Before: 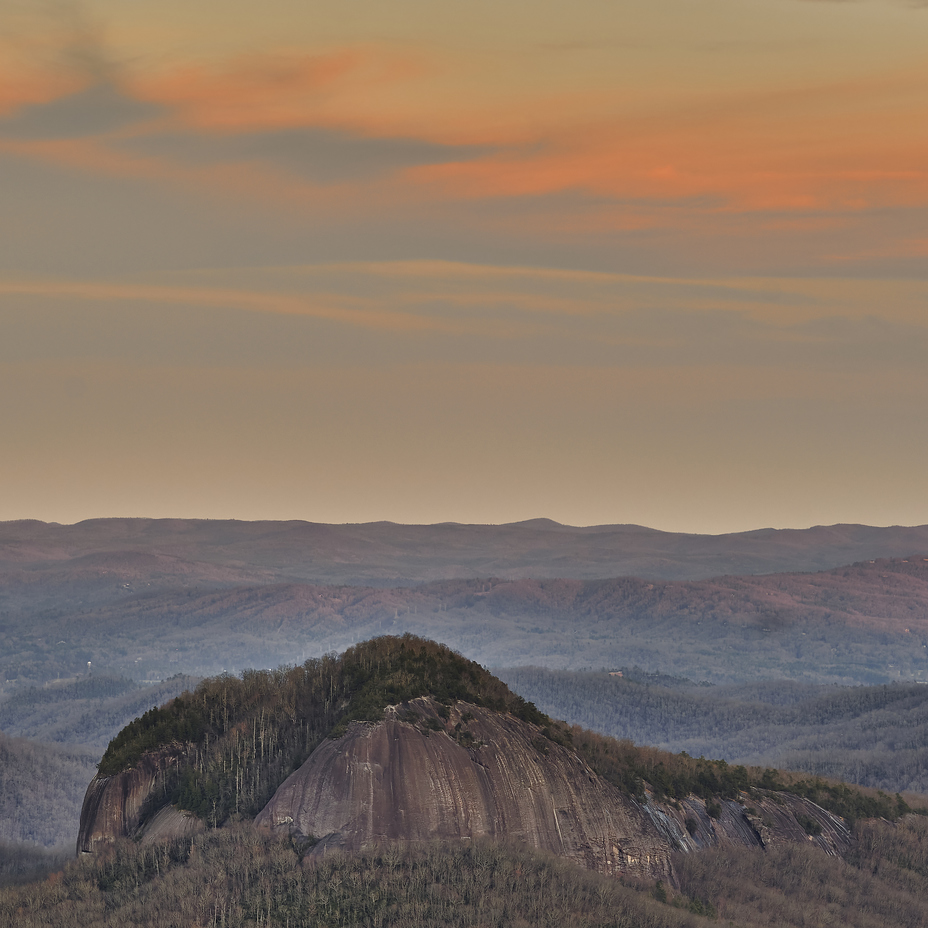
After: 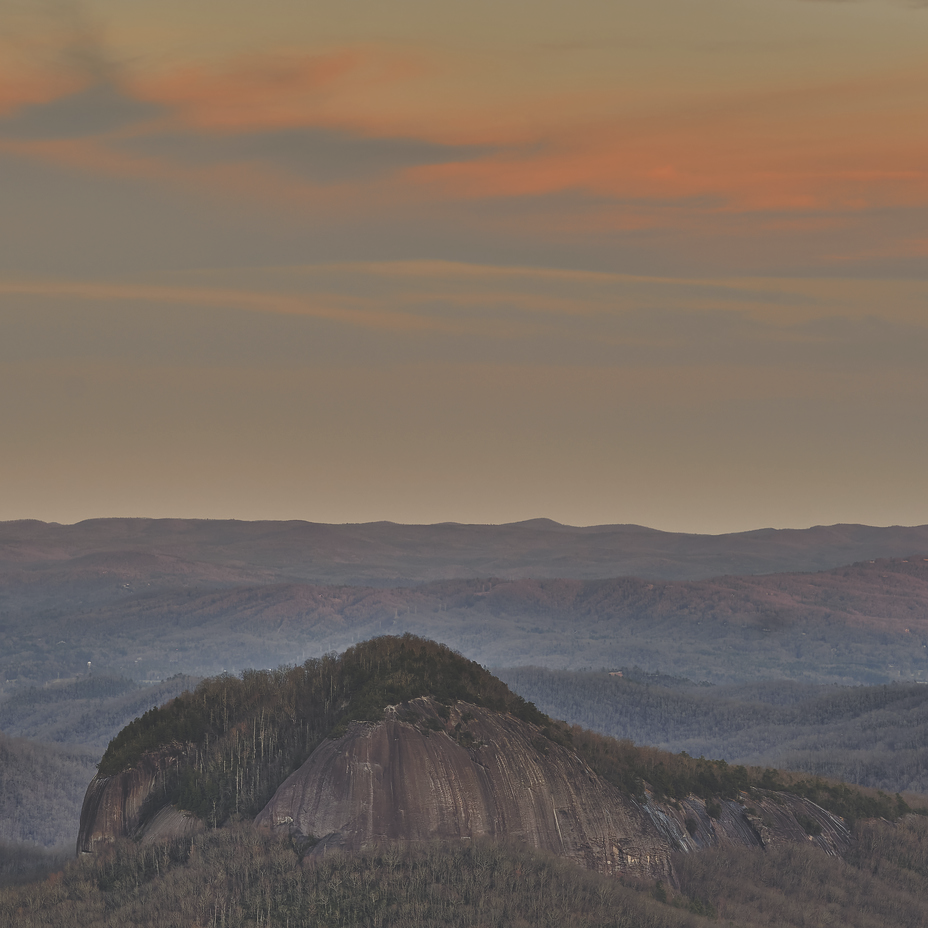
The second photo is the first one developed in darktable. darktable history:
exposure: black level correction -0.036, exposure -0.496 EV, compensate highlight preservation false
